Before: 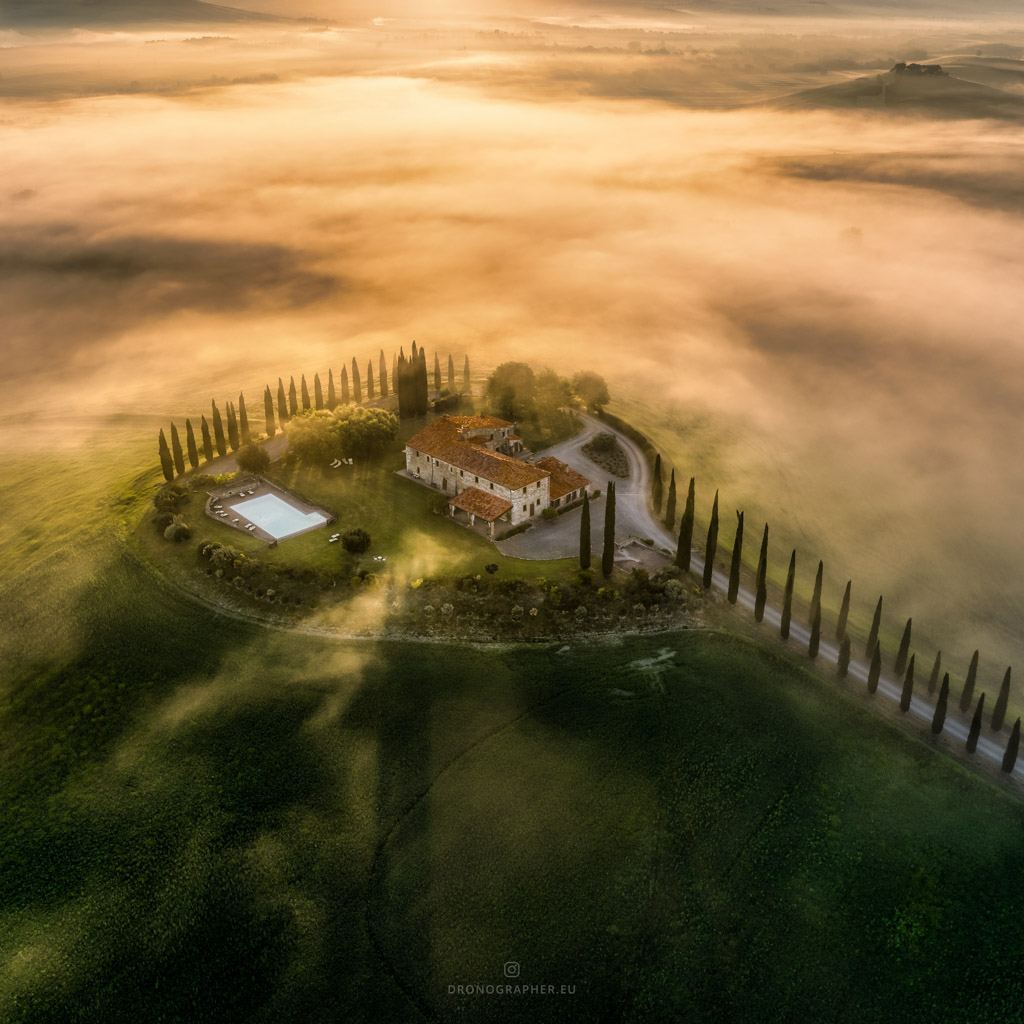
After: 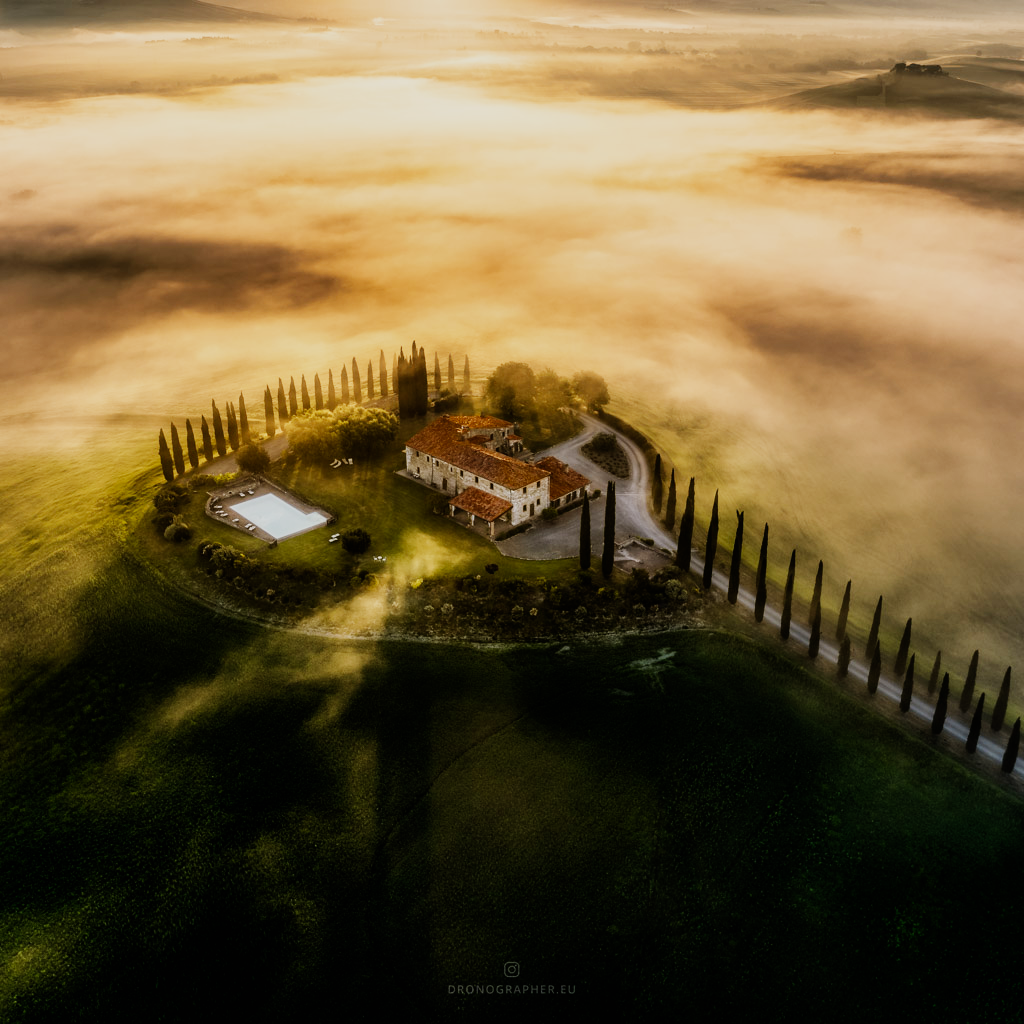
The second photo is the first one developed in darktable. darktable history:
exposure: compensate highlight preservation false
sigmoid: contrast 1.8, skew -0.2, preserve hue 0%, red attenuation 0.1, red rotation 0.035, green attenuation 0.1, green rotation -0.017, blue attenuation 0.15, blue rotation -0.052, base primaries Rec2020
